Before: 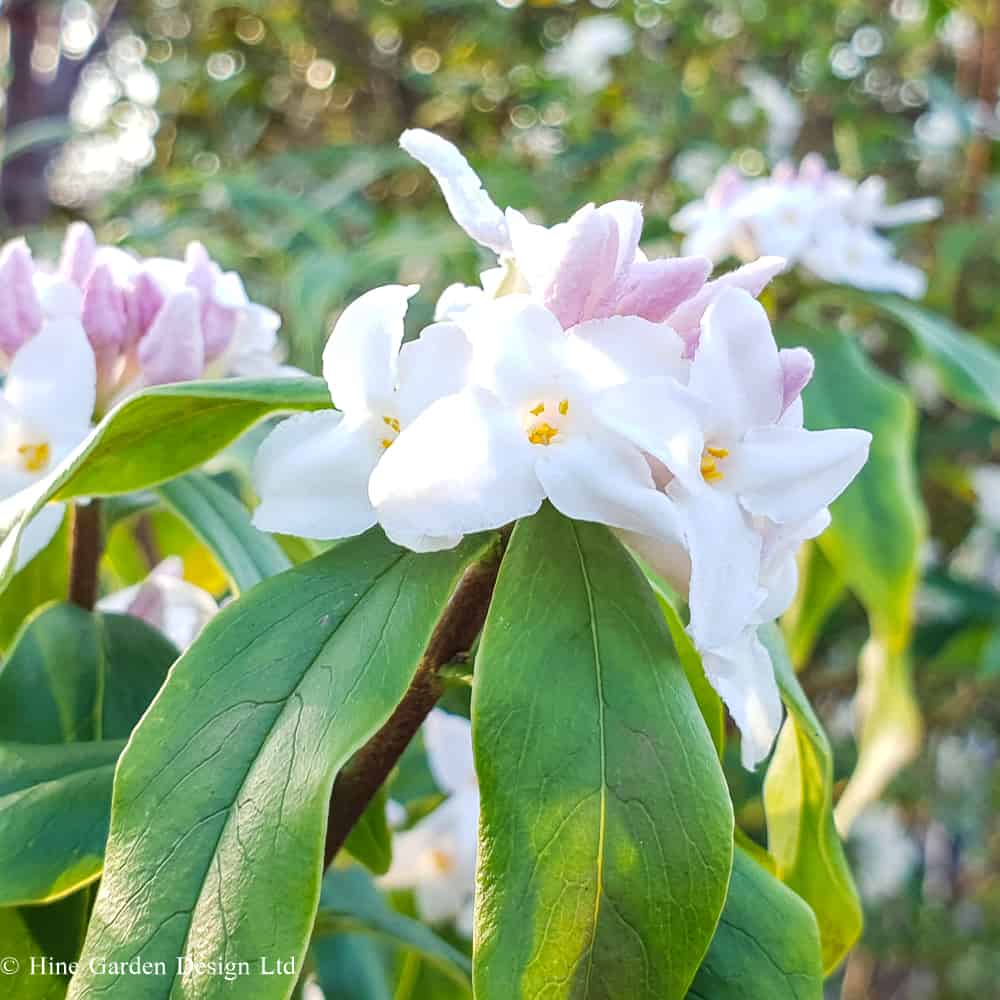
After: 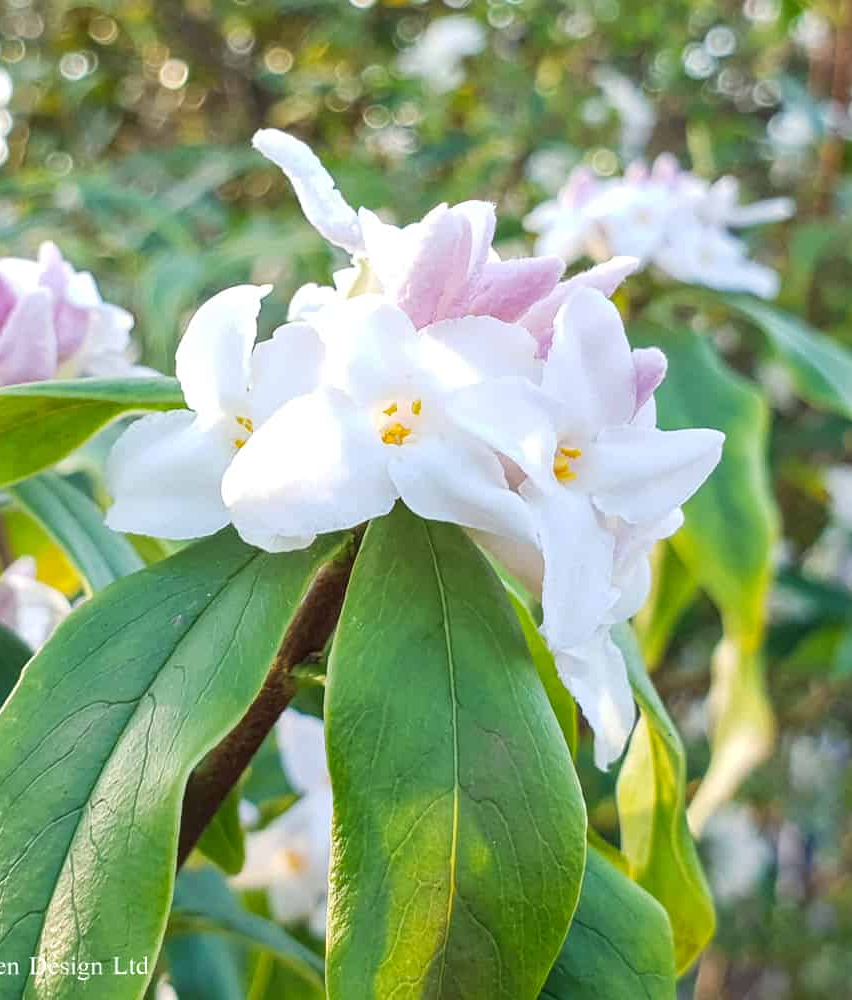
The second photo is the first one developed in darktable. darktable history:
crop and rotate: left 14.786%
